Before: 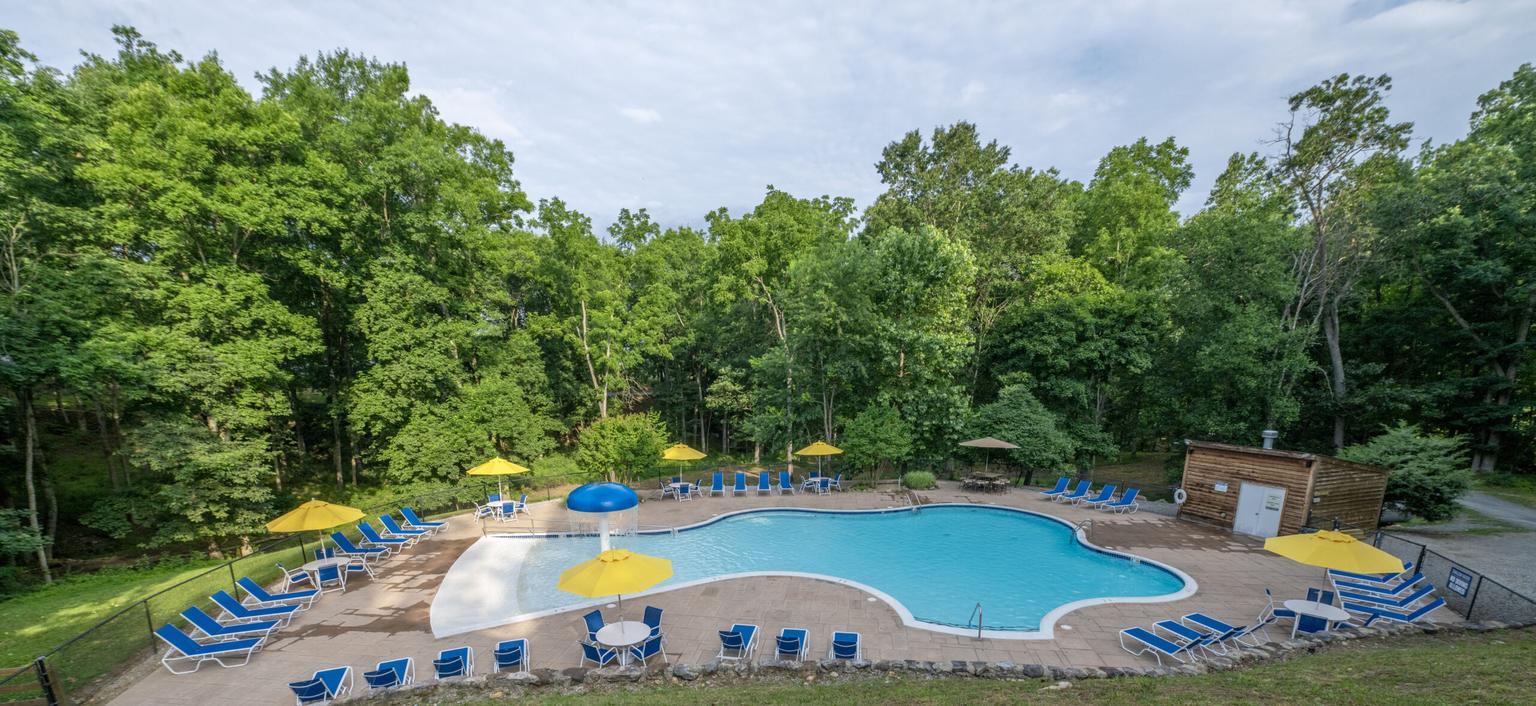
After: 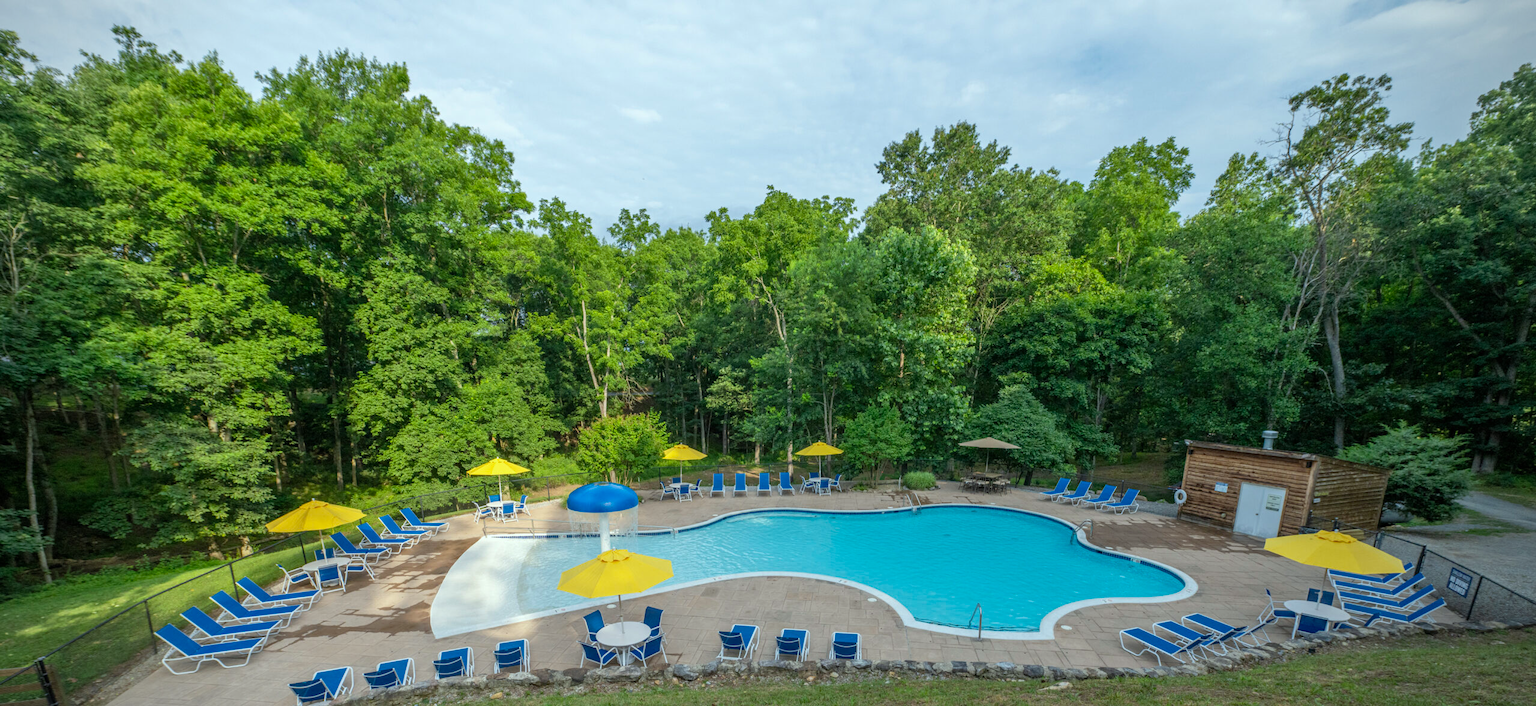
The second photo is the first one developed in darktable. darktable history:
vignetting: fall-off radius 60.92%
color correction: highlights a* -6.69, highlights b* 0.49
